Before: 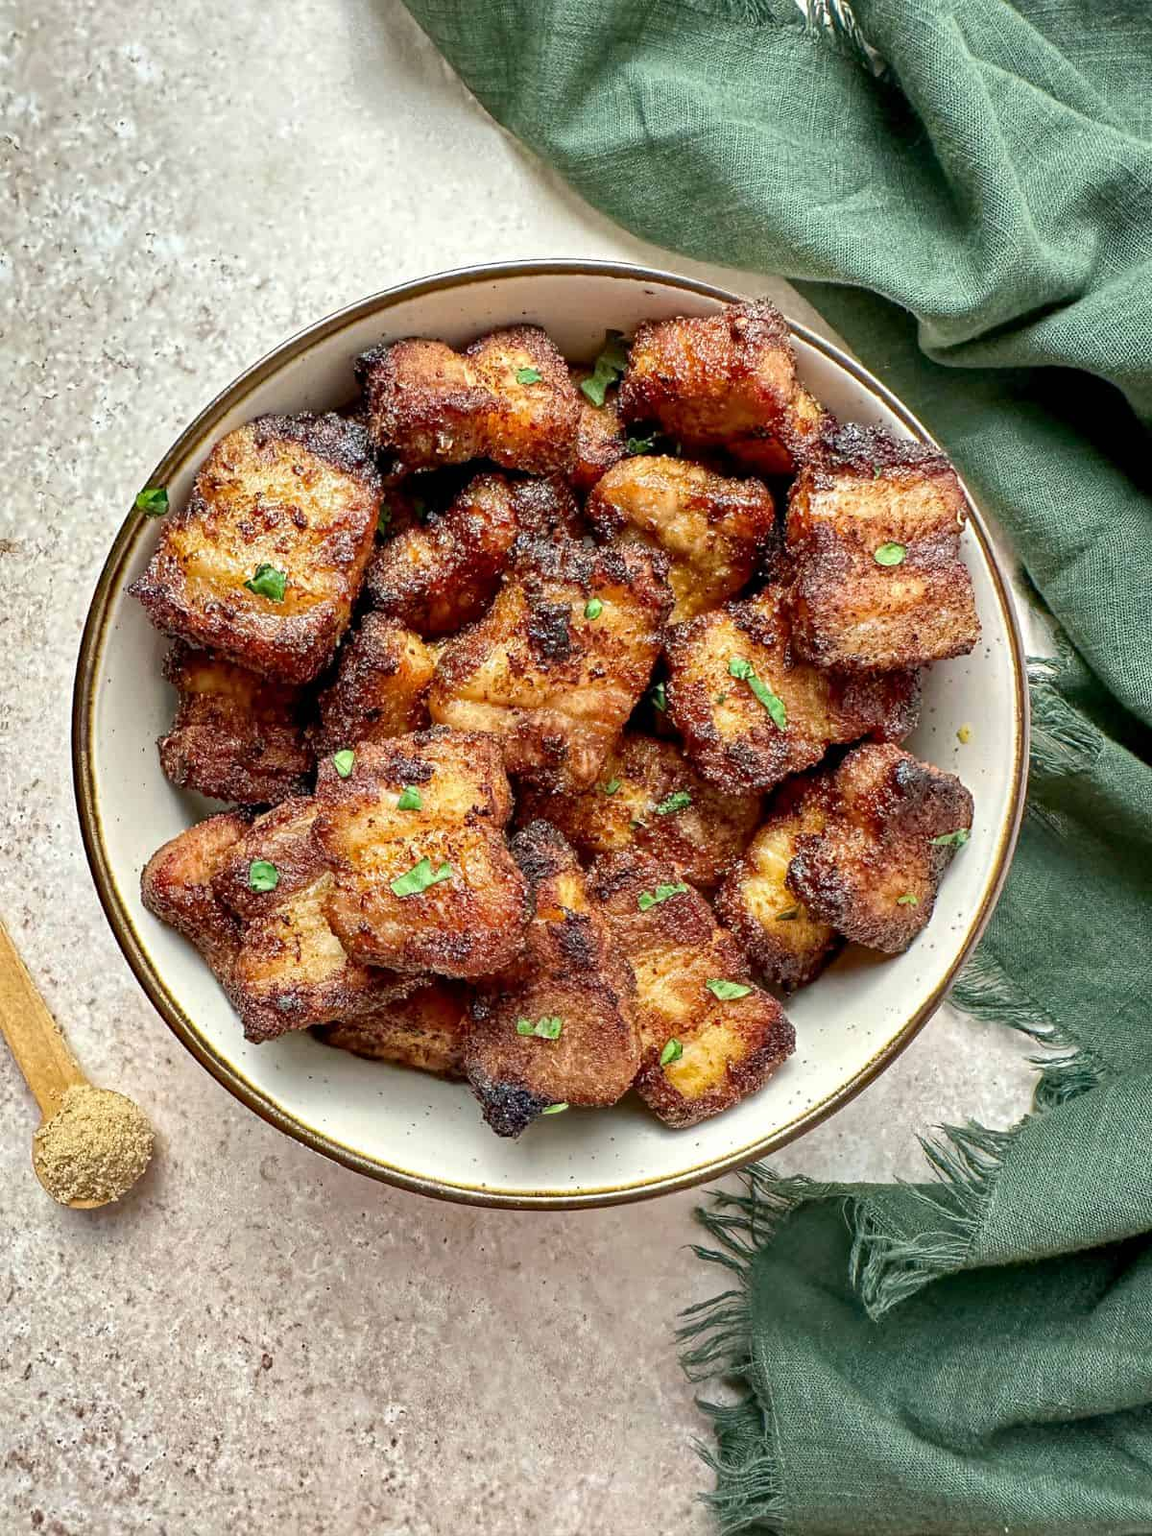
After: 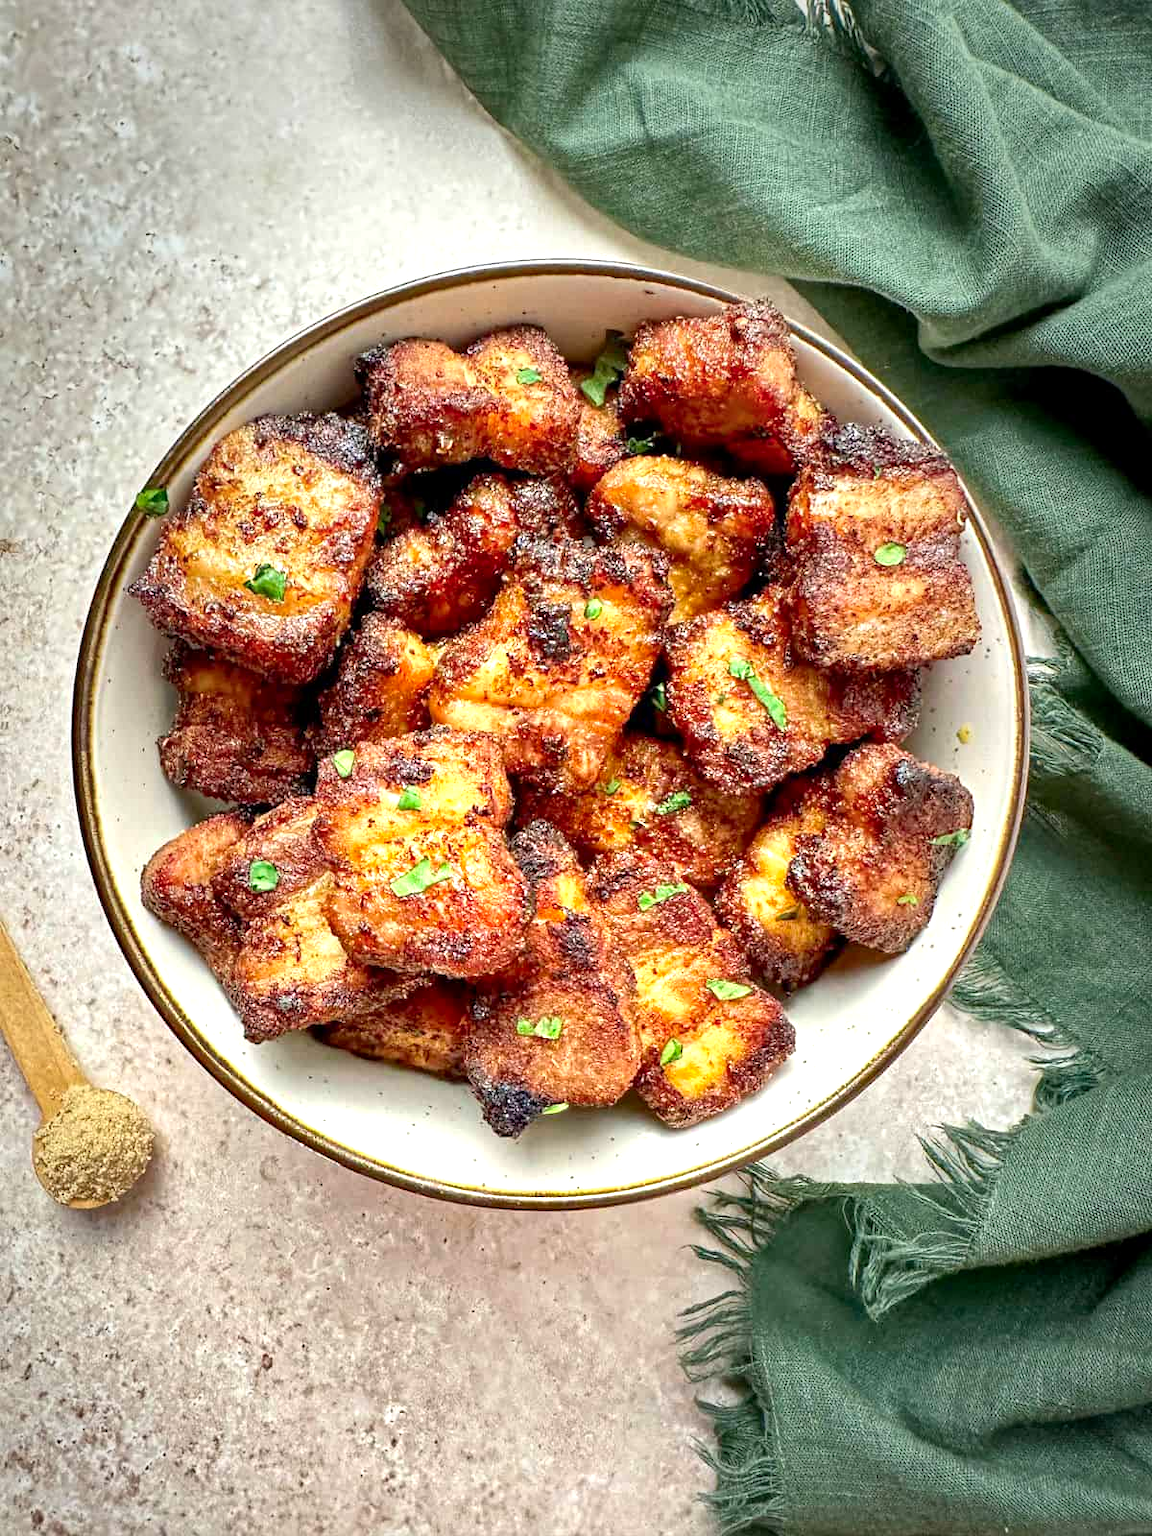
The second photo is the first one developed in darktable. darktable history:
vignetting: fall-off start 16.44%, fall-off radius 99.99%, brightness -0.586, saturation -0.115, center (-0.034, 0.149), width/height ratio 0.717
contrast brightness saturation: saturation 0.175
exposure: black level correction 0.001, exposure 0.955 EV, compensate highlight preservation false
